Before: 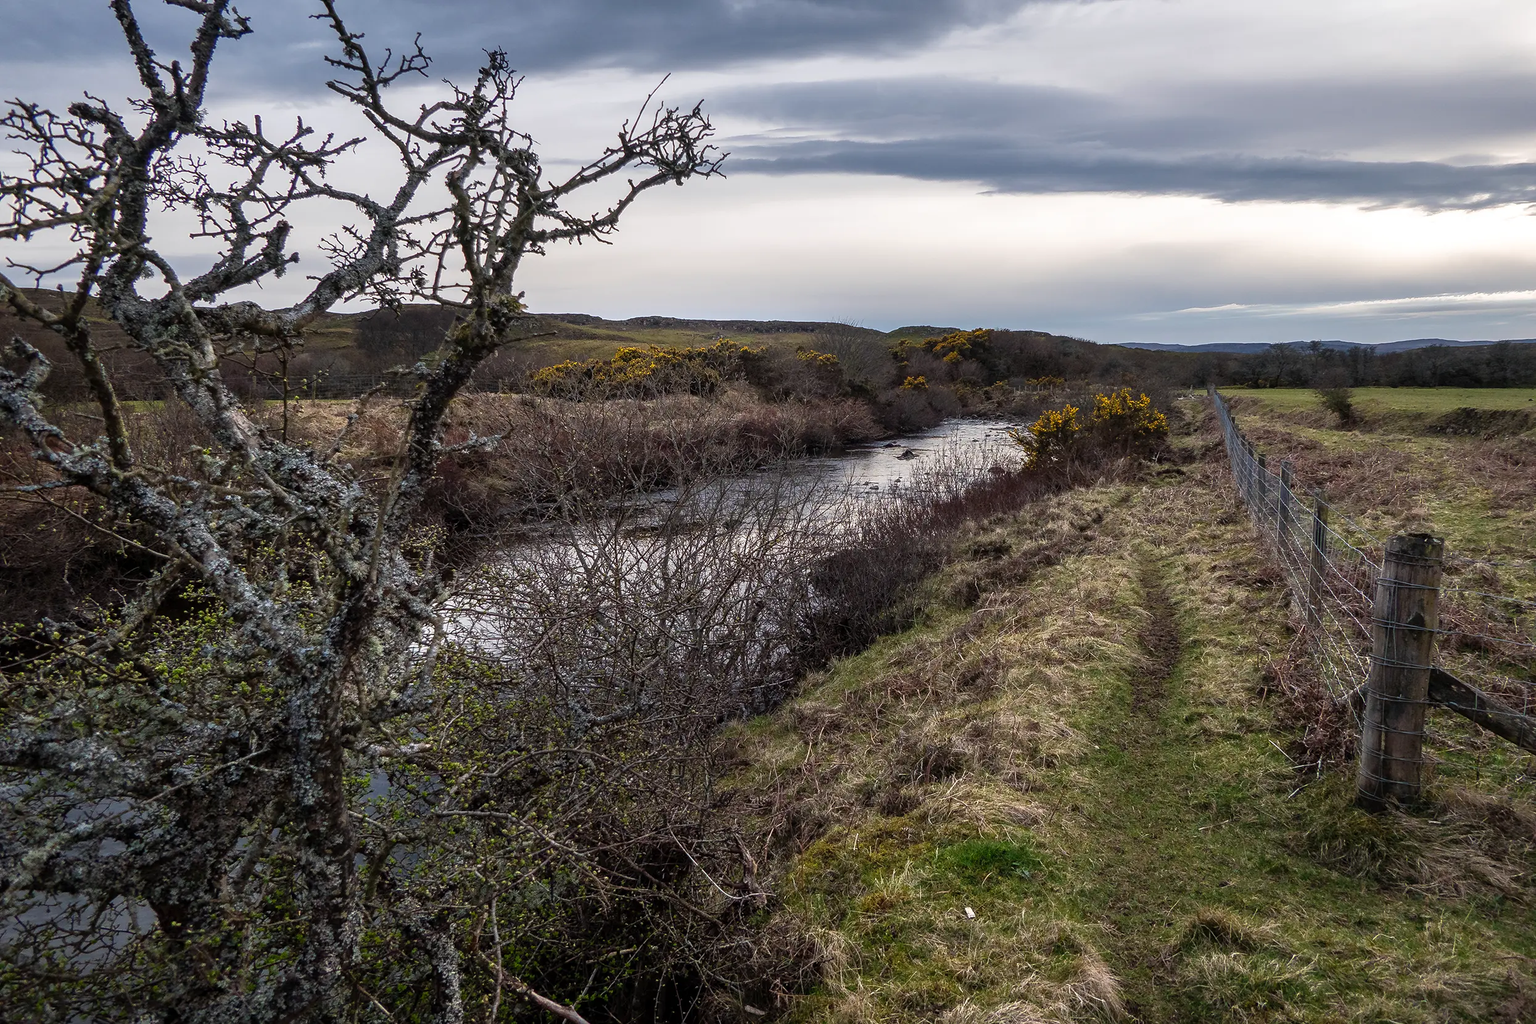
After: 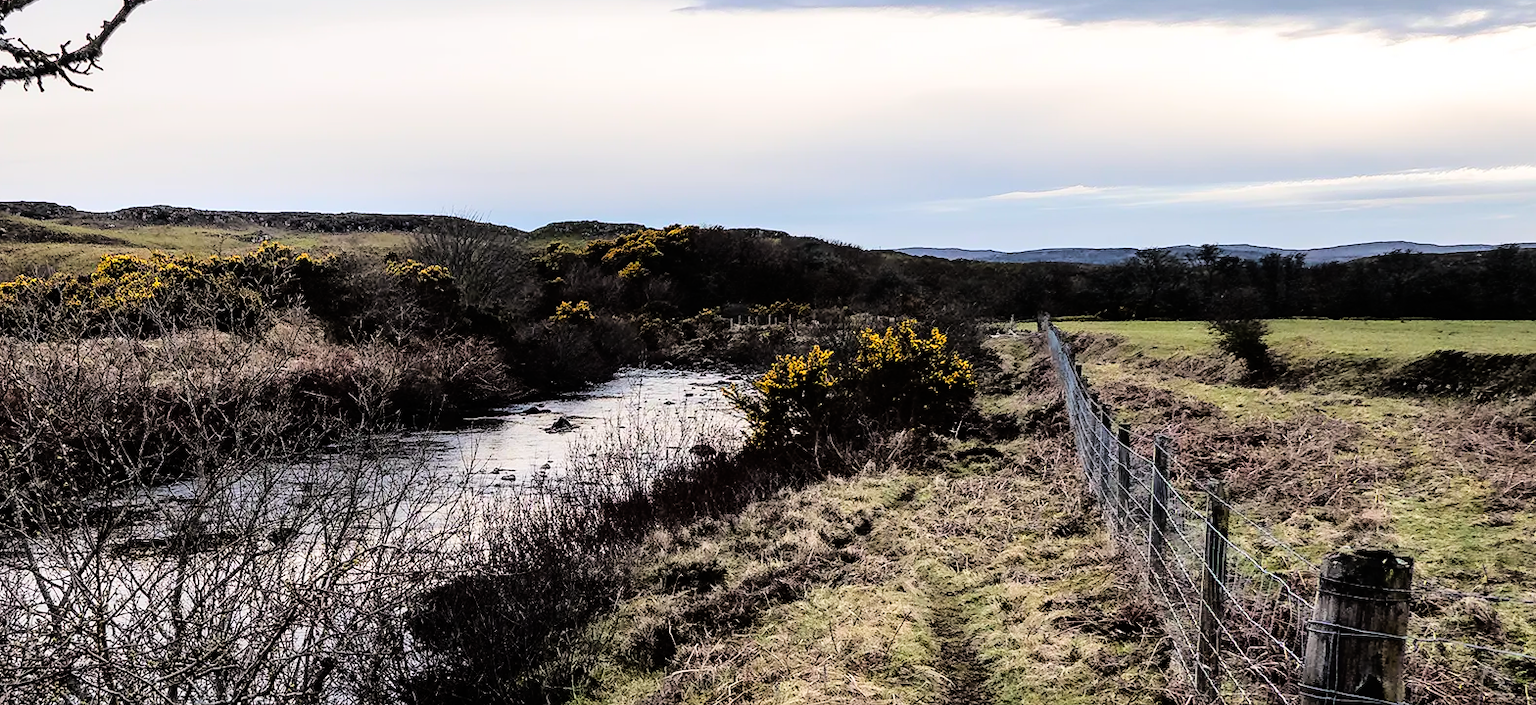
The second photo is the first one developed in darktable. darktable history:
base curve: curves: ch0 [(0, 0) (0.036, 0.01) (0.123, 0.254) (0.258, 0.504) (0.507, 0.748) (1, 1)], exposure shift 0.01
crop: left 36.098%, top 18.258%, right 0.679%, bottom 38.126%
